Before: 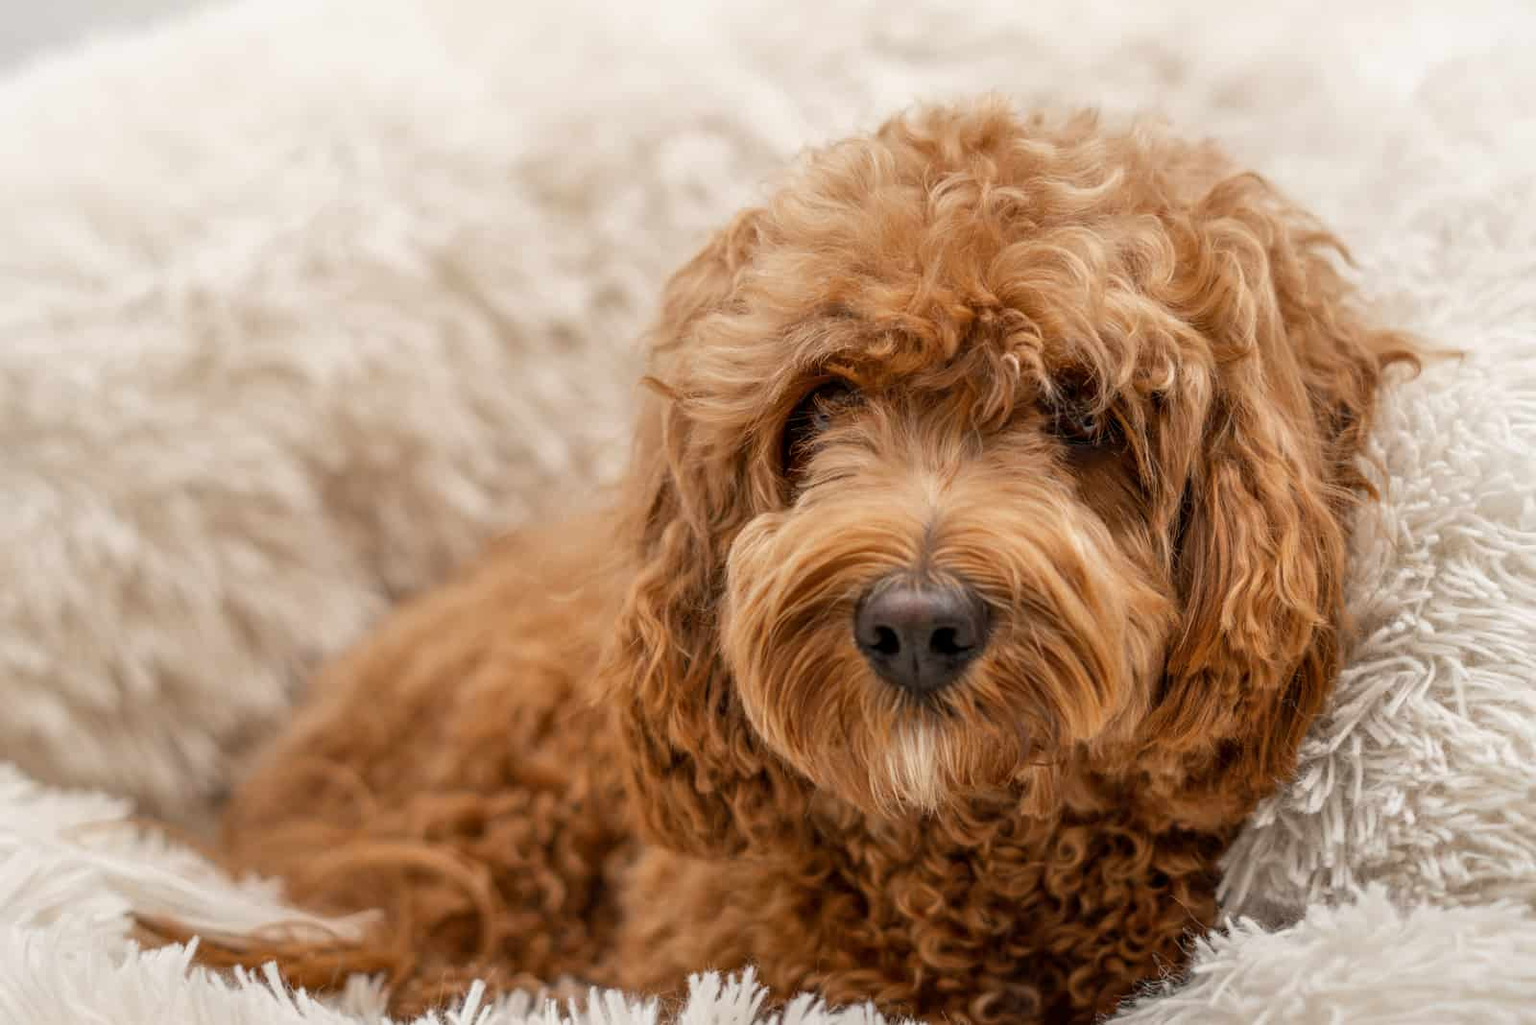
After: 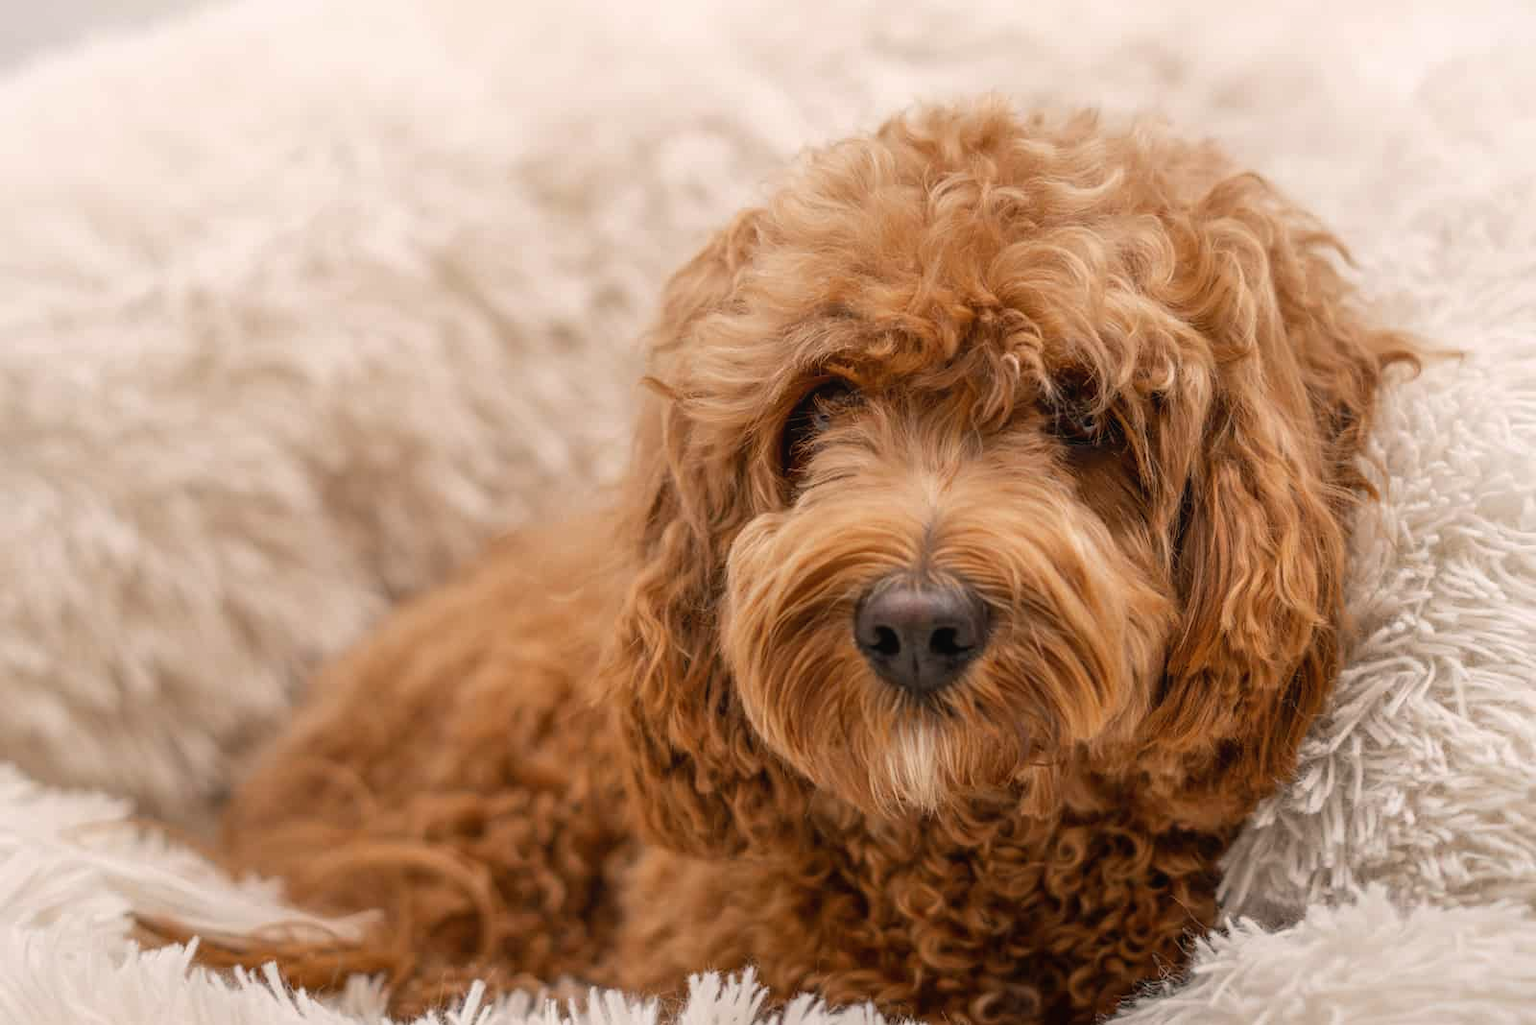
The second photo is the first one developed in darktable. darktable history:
contrast equalizer: y [[0.545, 0.572, 0.59, 0.59, 0.571, 0.545], [0.5 ×6], [0.5 ×6], [0 ×6], [0 ×6]], mix -0.205
color correction: highlights a* 3.26, highlights b* 2.03, saturation 1.18
contrast brightness saturation: saturation -0.166
